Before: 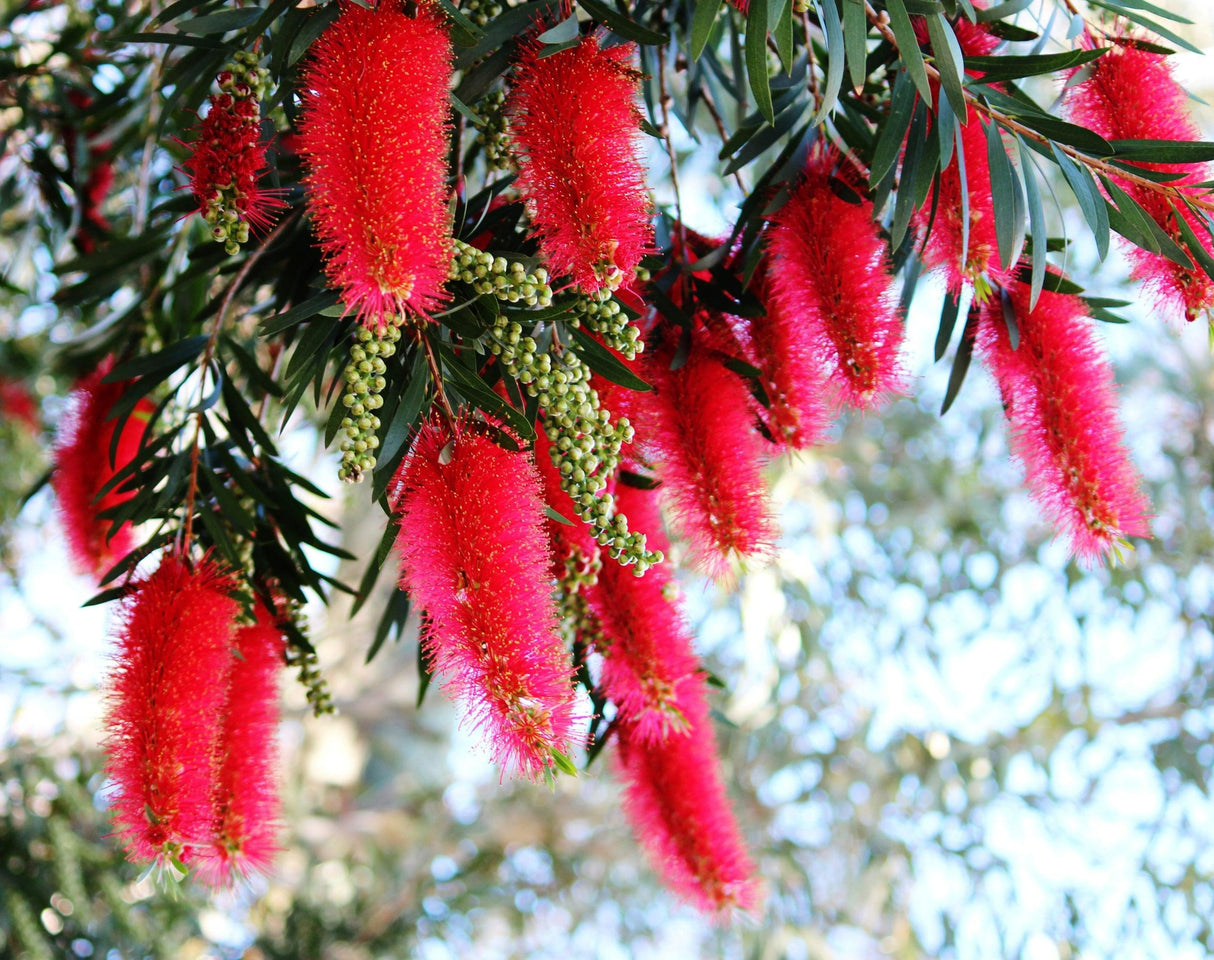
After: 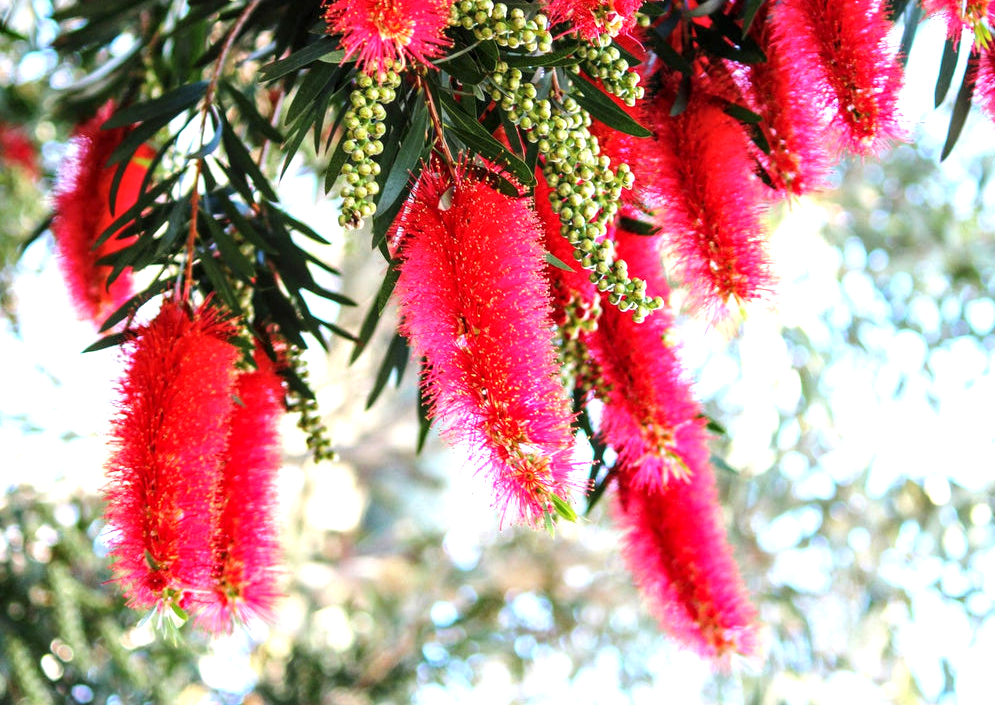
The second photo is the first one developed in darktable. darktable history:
local contrast: on, module defaults
crop: top 26.531%, right 17.959%
exposure: exposure 0.657 EV, compensate highlight preservation false
